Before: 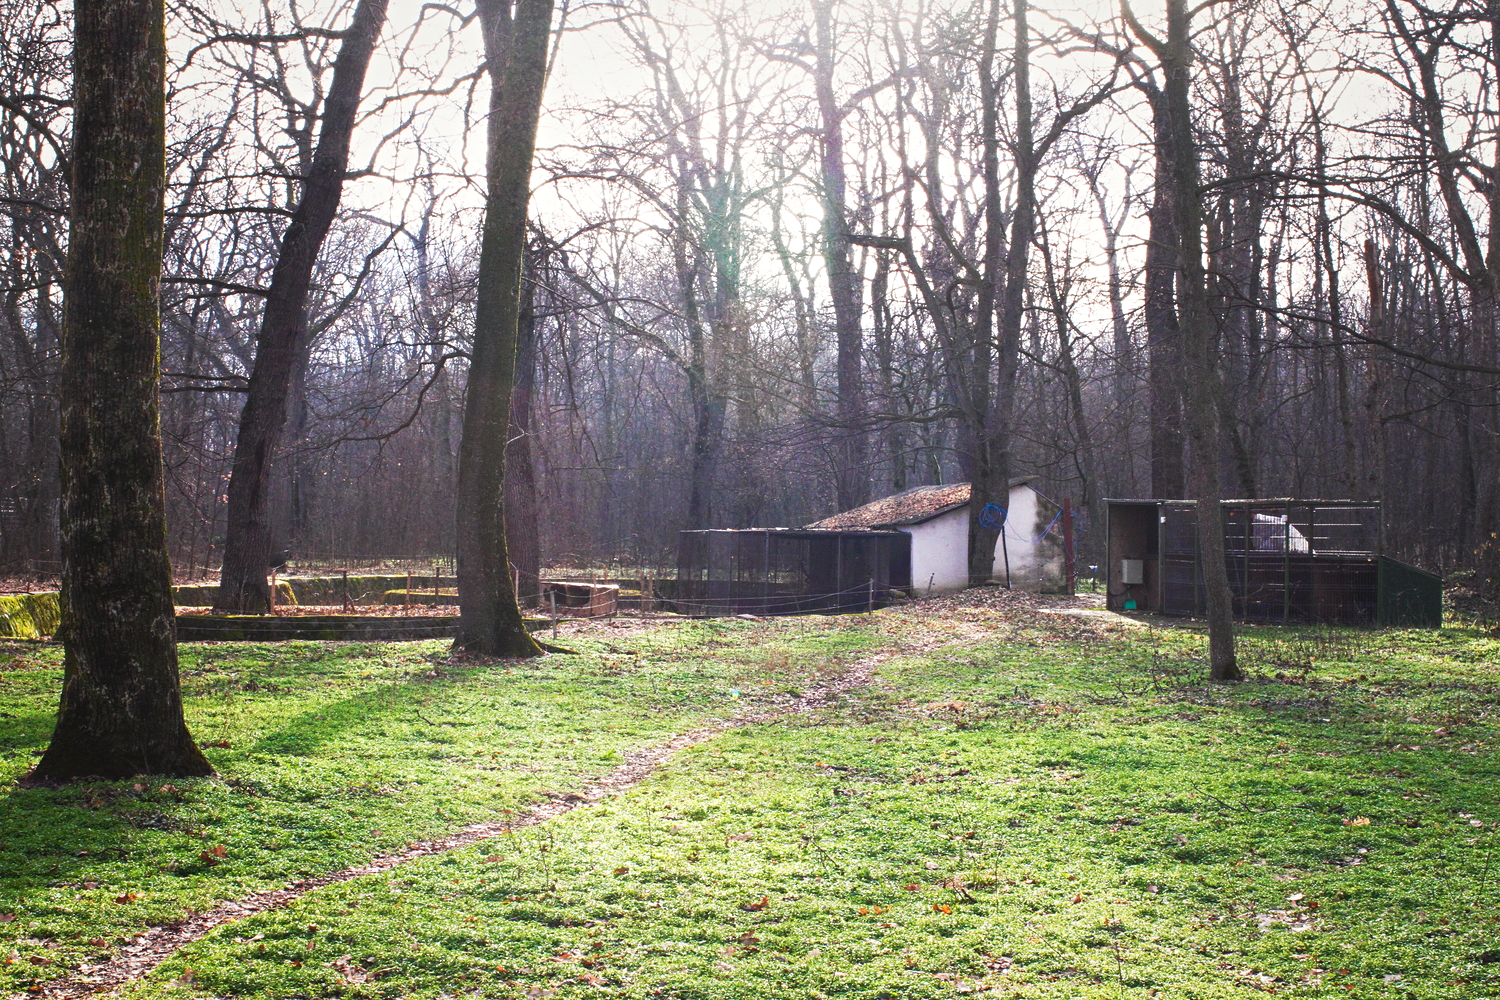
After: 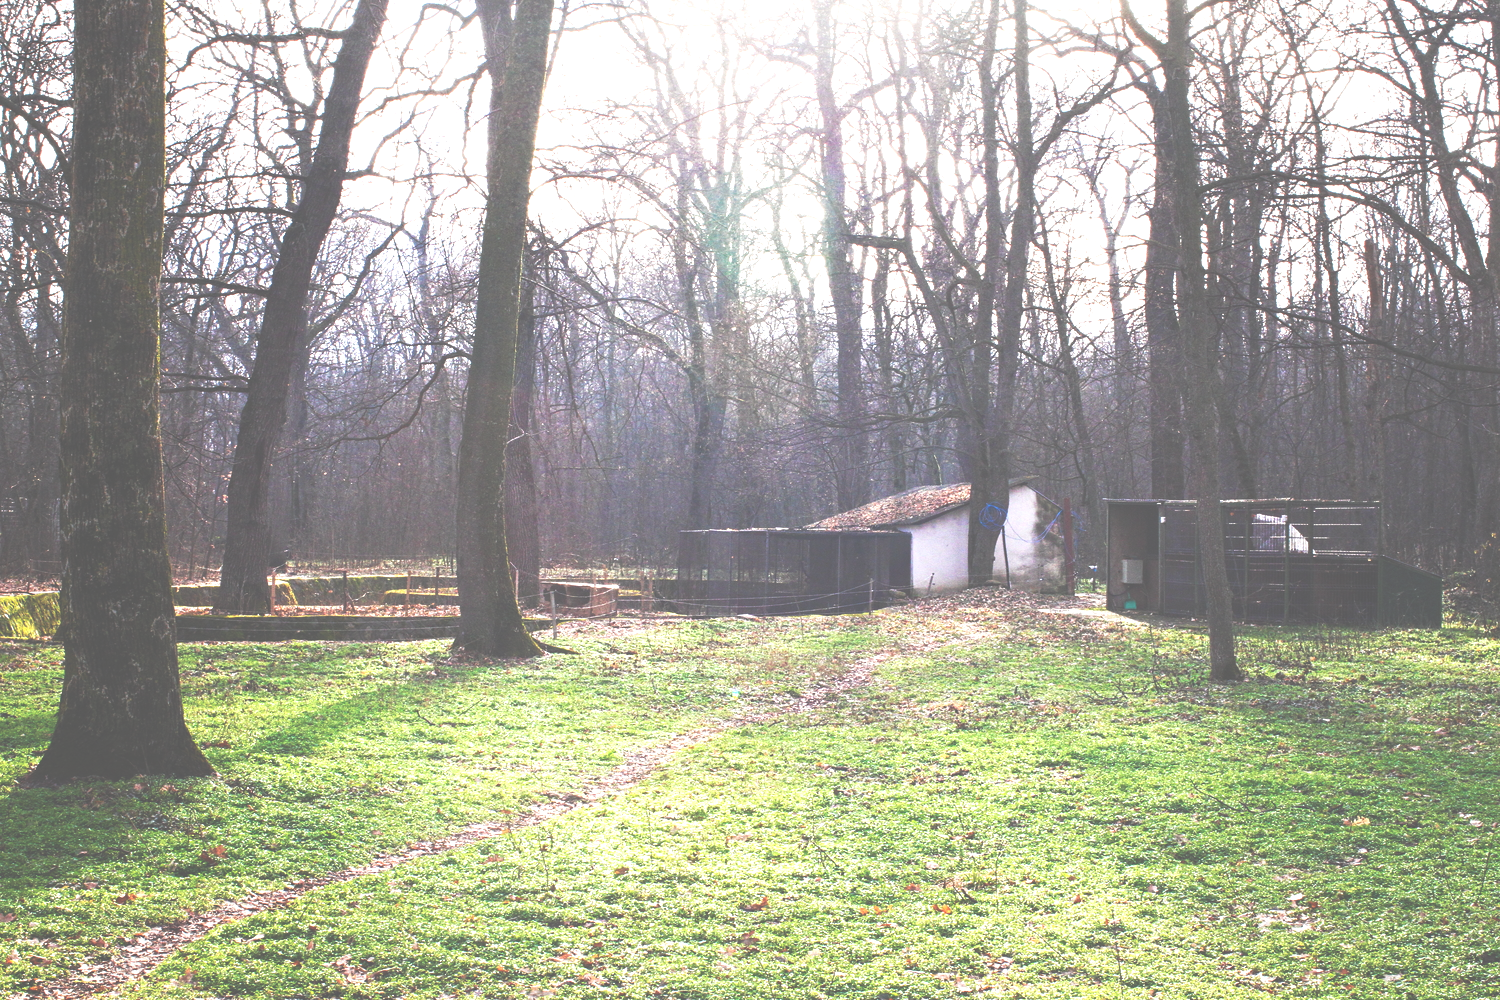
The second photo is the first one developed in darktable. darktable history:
exposure: black level correction -0.072, exposure 0.503 EV, compensate highlight preservation false
